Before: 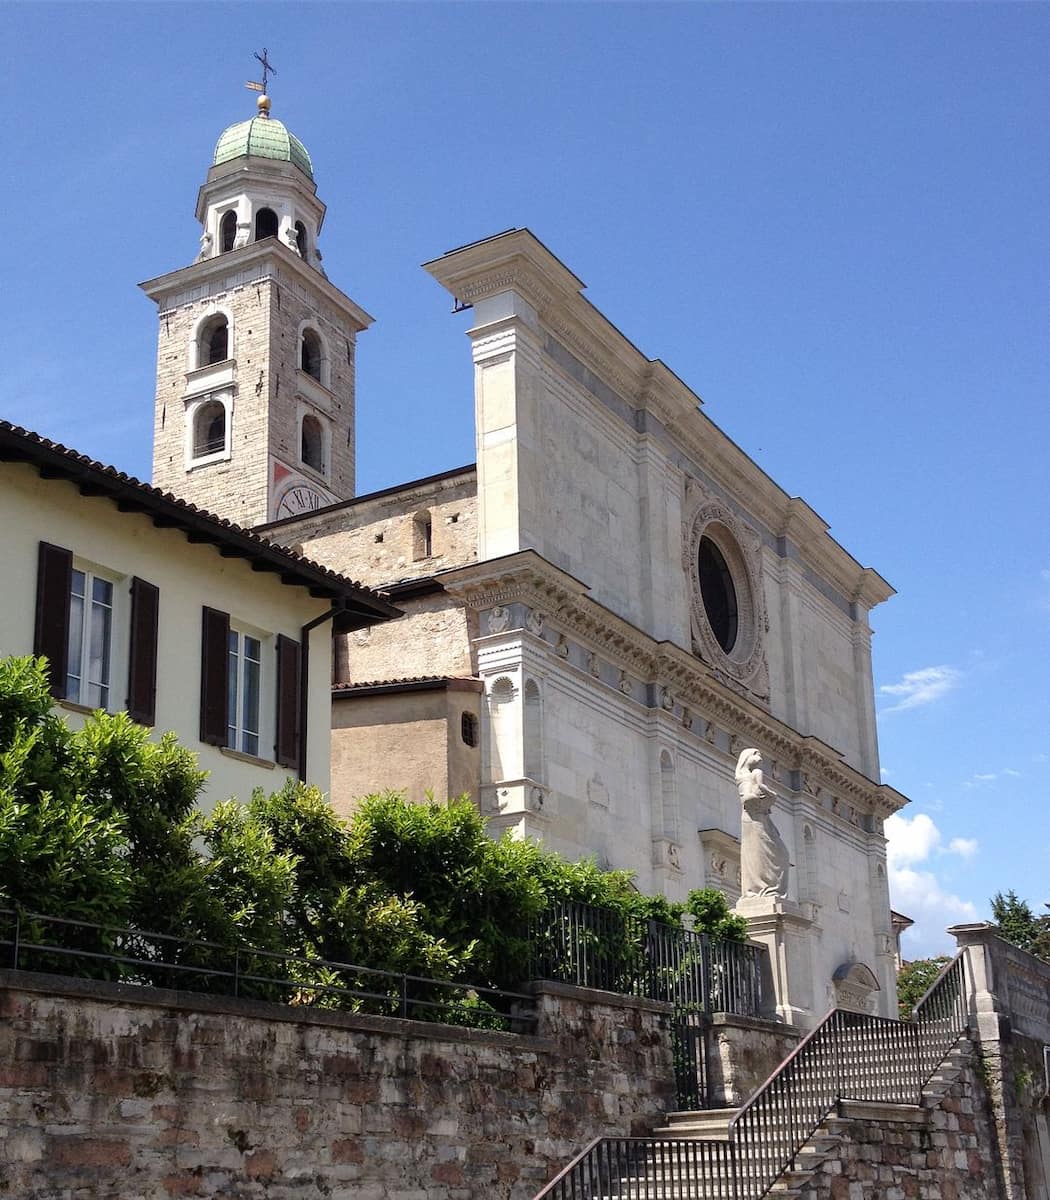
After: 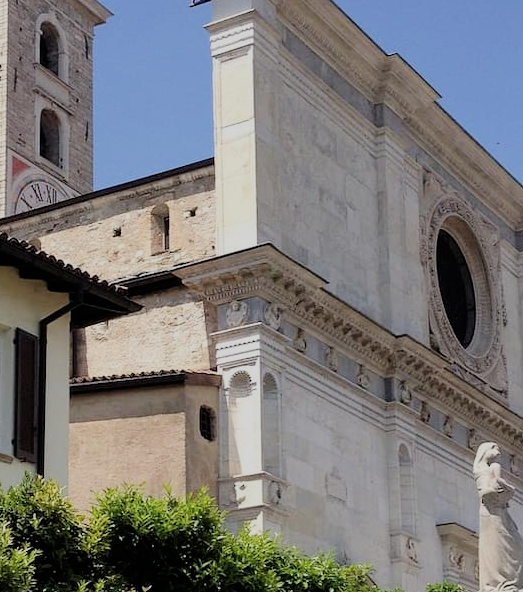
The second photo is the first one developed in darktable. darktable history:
filmic rgb: black relative exposure -7.65 EV, white relative exposure 4.56 EV, hardness 3.61
crop: left 25.041%, top 25.503%, right 25.092%, bottom 25.09%
